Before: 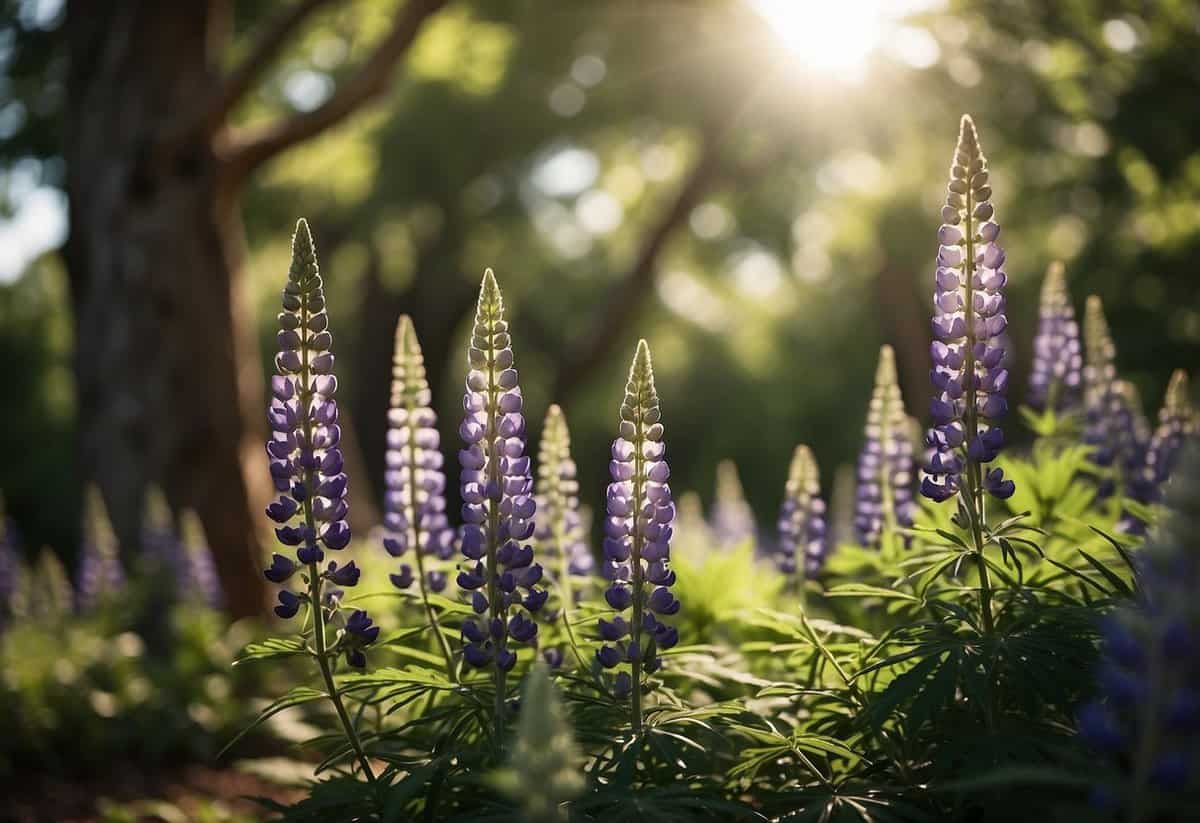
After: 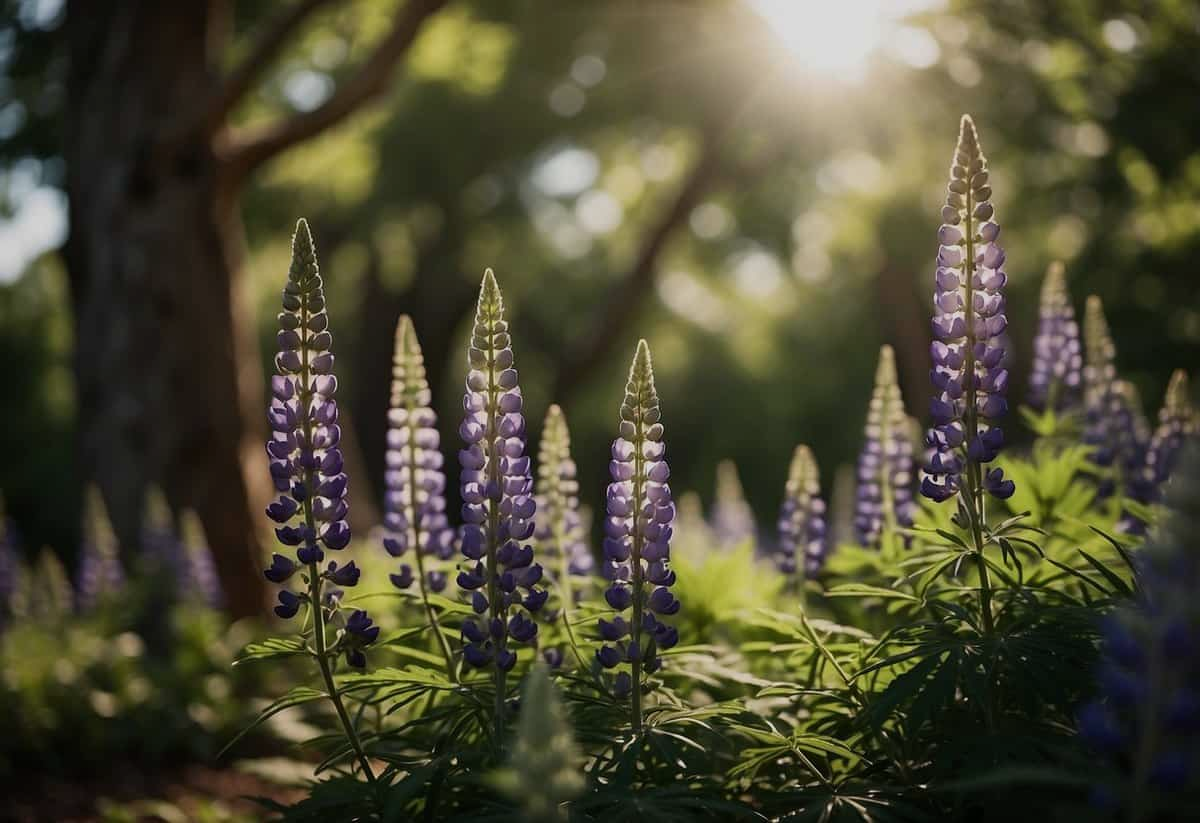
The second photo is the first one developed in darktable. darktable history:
exposure: exposure -0.491 EV, compensate highlight preservation false
color calibration: illuminant same as pipeline (D50), adaptation none (bypass), x 0.333, y 0.334, temperature 5010.06 K
